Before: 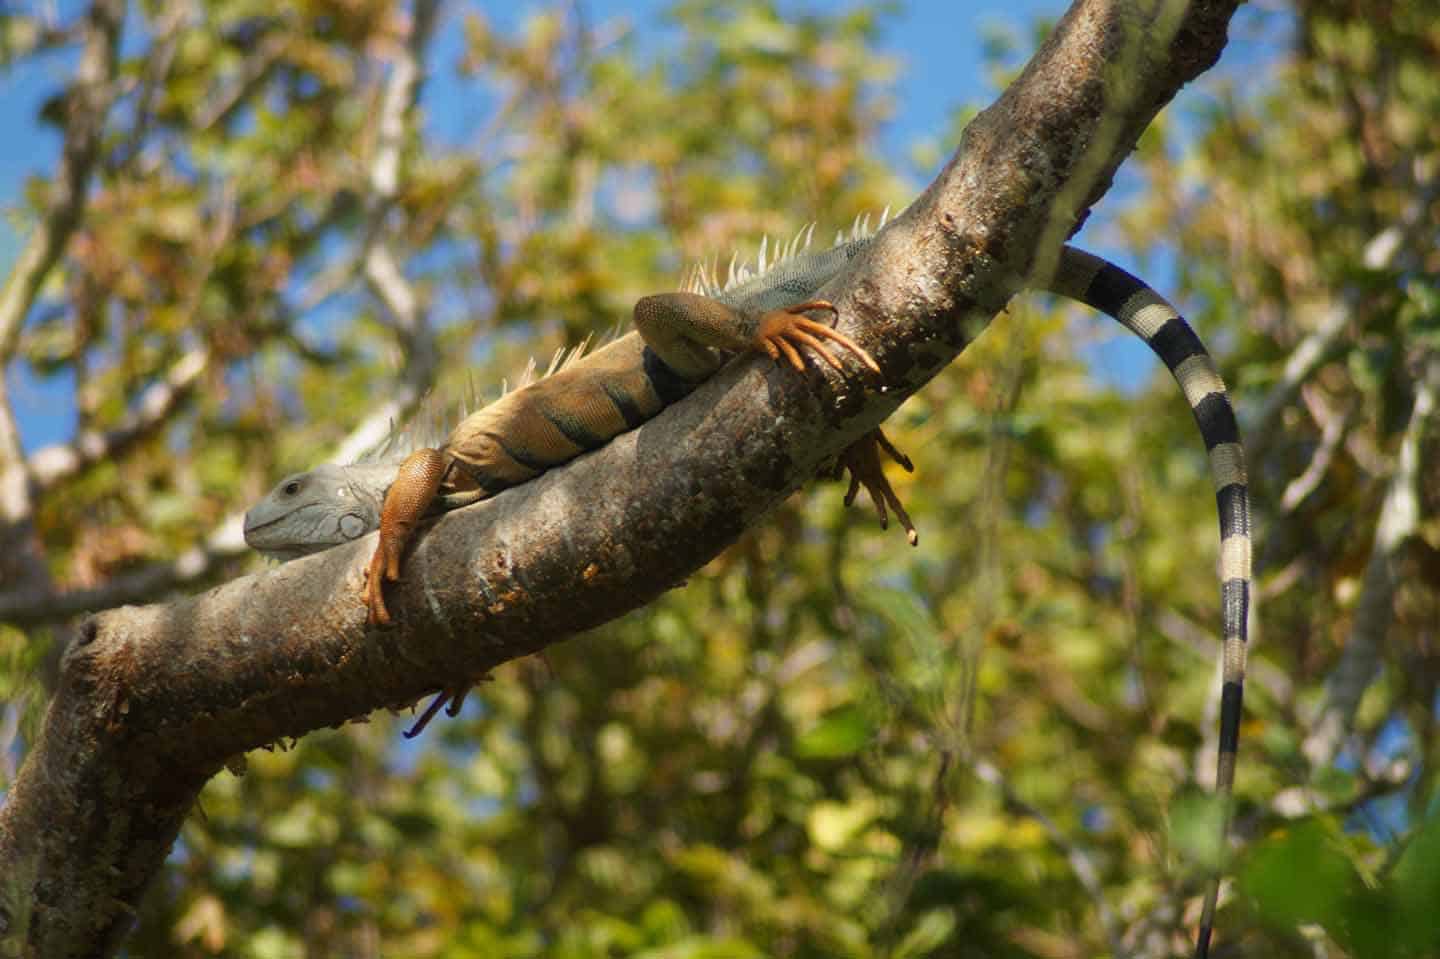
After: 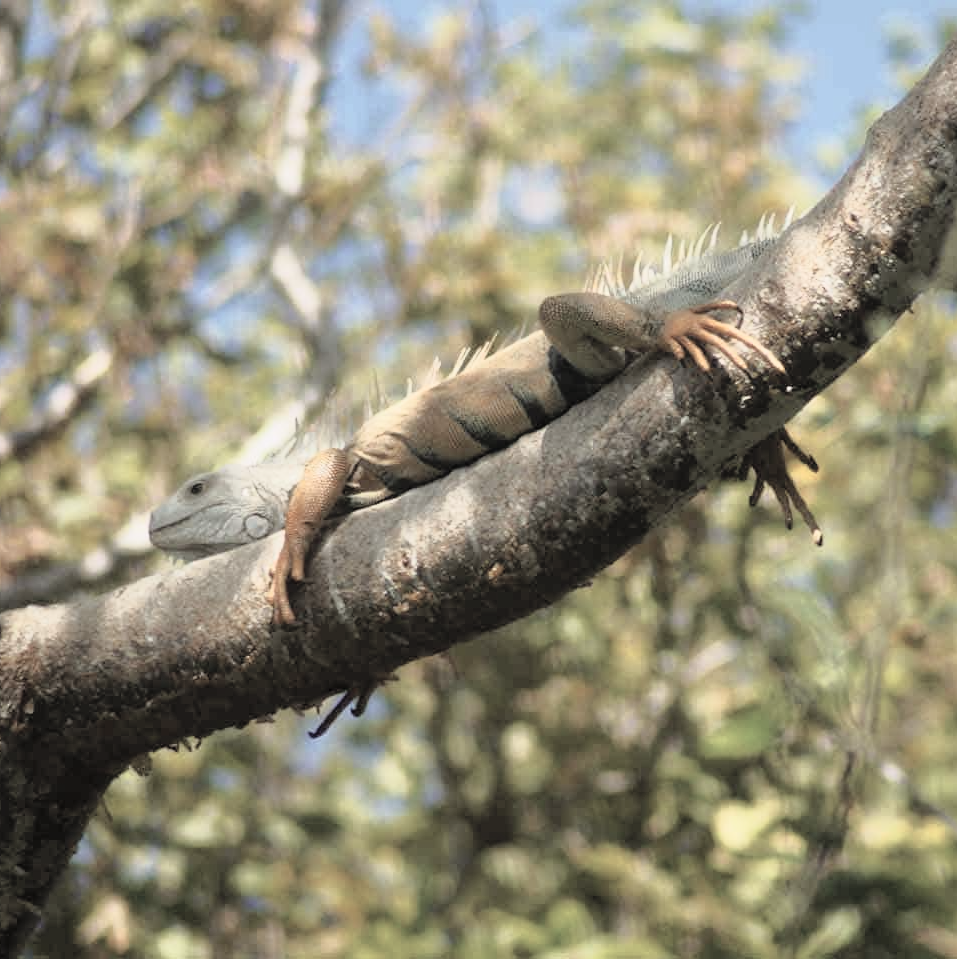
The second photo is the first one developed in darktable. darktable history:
tone curve: curves: ch0 [(0, 0) (0.105, 0.068) (0.195, 0.162) (0.283, 0.283) (0.384, 0.404) (0.485, 0.531) (0.638, 0.681) (0.795, 0.879) (1, 0.977)]; ch1 [(0, 0) (0.161, 0.092) (0.35, 0.33) (0.379, 0.401) (0.456, 0.469) (0.504, 0.5) (0.512, 0.514) (0.58, 0.597) (0.635, 0.646) (1, 1)]; ch2 [(0, 0) (0.371, 0.362) (0.437, 0.437) (0.5, 0.5) (0.53, 0.523) (0.56, 0.58) (0.622, 0.606) (1, 1)], color space Lab, linked channels, preserve colors none
crop and rotate: left 6.626%, right 26.862%
contrast brightness saturation: brightness 0.18, saturation -0.514
